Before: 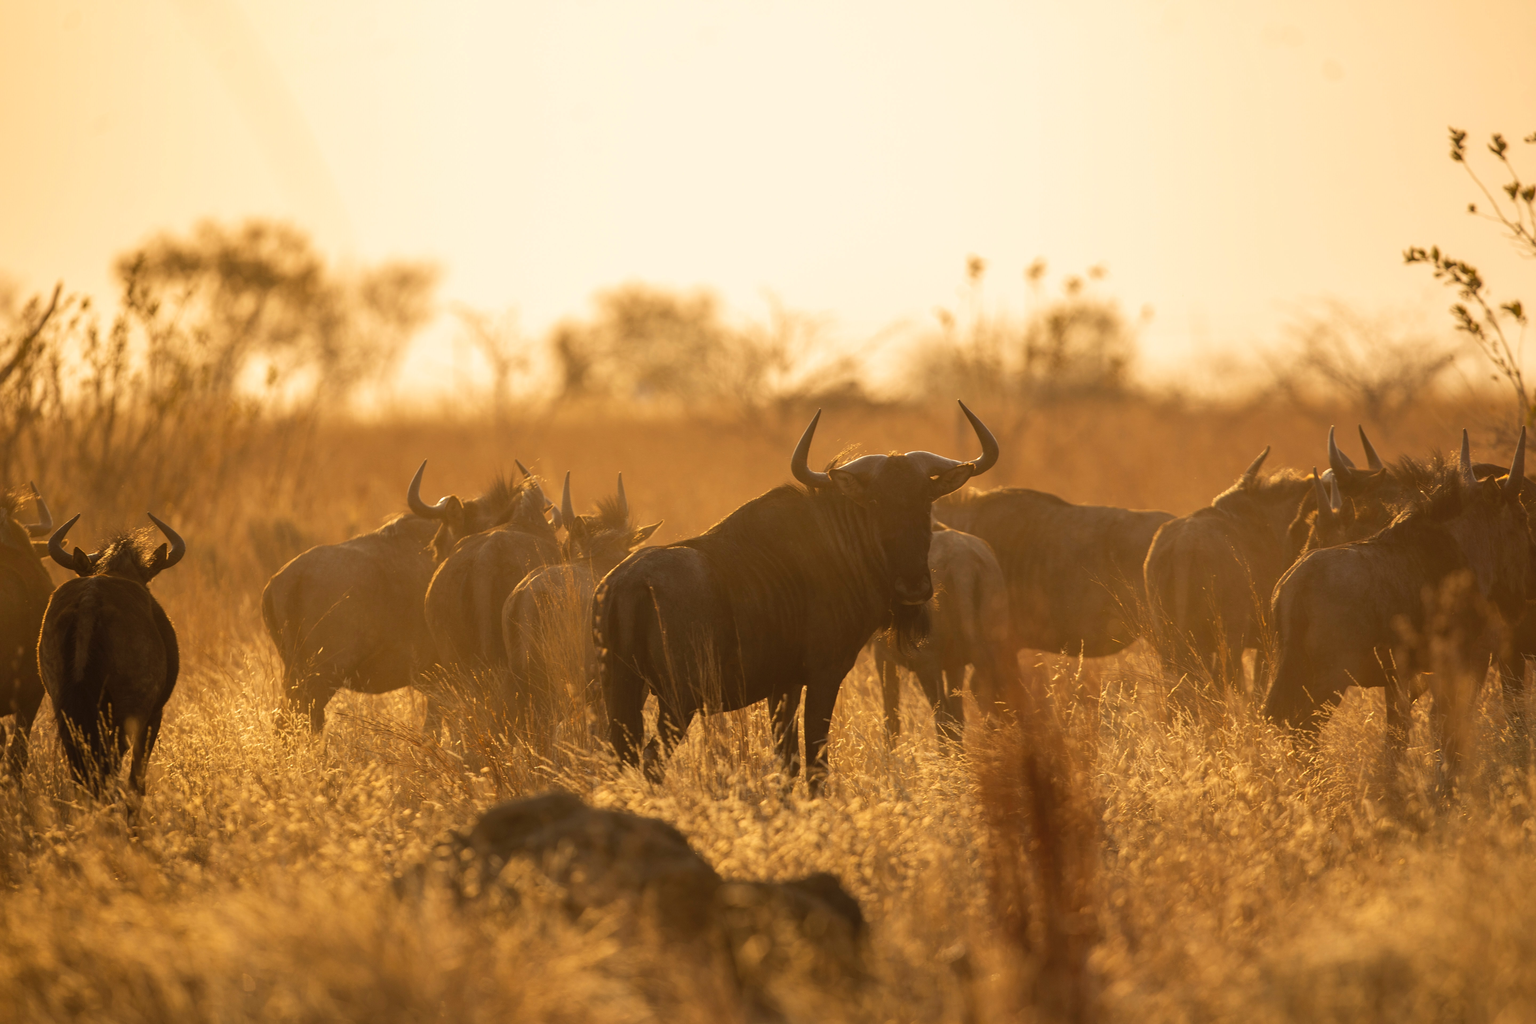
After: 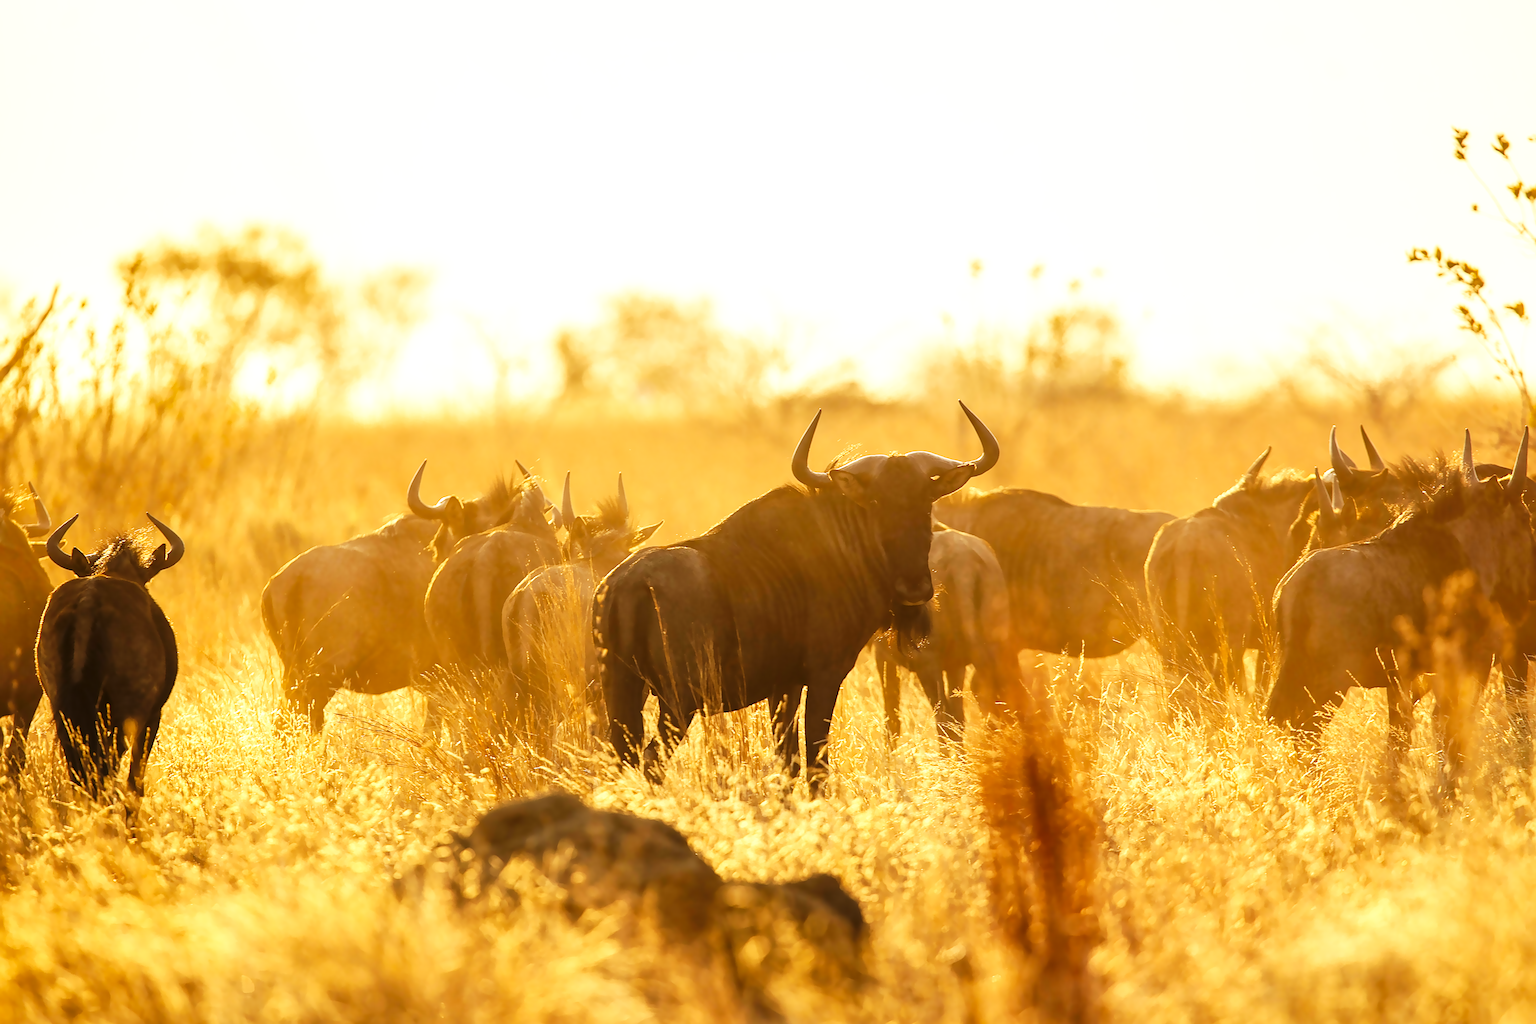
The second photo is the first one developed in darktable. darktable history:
base curve: curves: ch0 [(0, 0) (0.007, 0.004) (0.027, 0.03) (0.046, 0.07) (0.207, 0.54) (0.442, 0.872) (0.673, 0.972) (1, 1)], preserve colors none
lens correction: scale 1, crop 1, focal 35, aperture 5, distance 3.79, camera "Canon EOS 6D", lens "Sigma 35mm f/1.4 DG HSM"
denoise (profiled) #1: central pixel weight 0, a [-1, 0, 0], b [0, 0, 0], y [[0, 0, 0.5 ×5] ×4, [0.5 ×7], [0.5 ×7]], fix various bugs in algorithm false, upgrade profiled transform false, color mode RGB, compensate highlight preservation false | blend: blend mode color, opacity 100%; mask: uniform (no mask)
sharpen: radius 2.817, amount 0.715
hot pixels: on, module defaults
local contrast: highlights 100%, shadows 100%, detail 120%, midtone range 0.2
color balance: mode lift, gamma, gain (sRGB), lift [1, 1, 1.022, 1.026]
denoise (profiled) "1": central pixel weight 0, a [-1, 0, 0], b [0, 0, 0], mode non-local means, y [[0, 0, 0.5 ×5] ×4, [0.5 ×7], [0.5 ×7]], fix various bugs in algorithm false, upgrade profiled transform false, color mode RGB, compensate highlight preservation false | blend: blend mode lightness, opacity 53%; mask: uniform (no mask)
